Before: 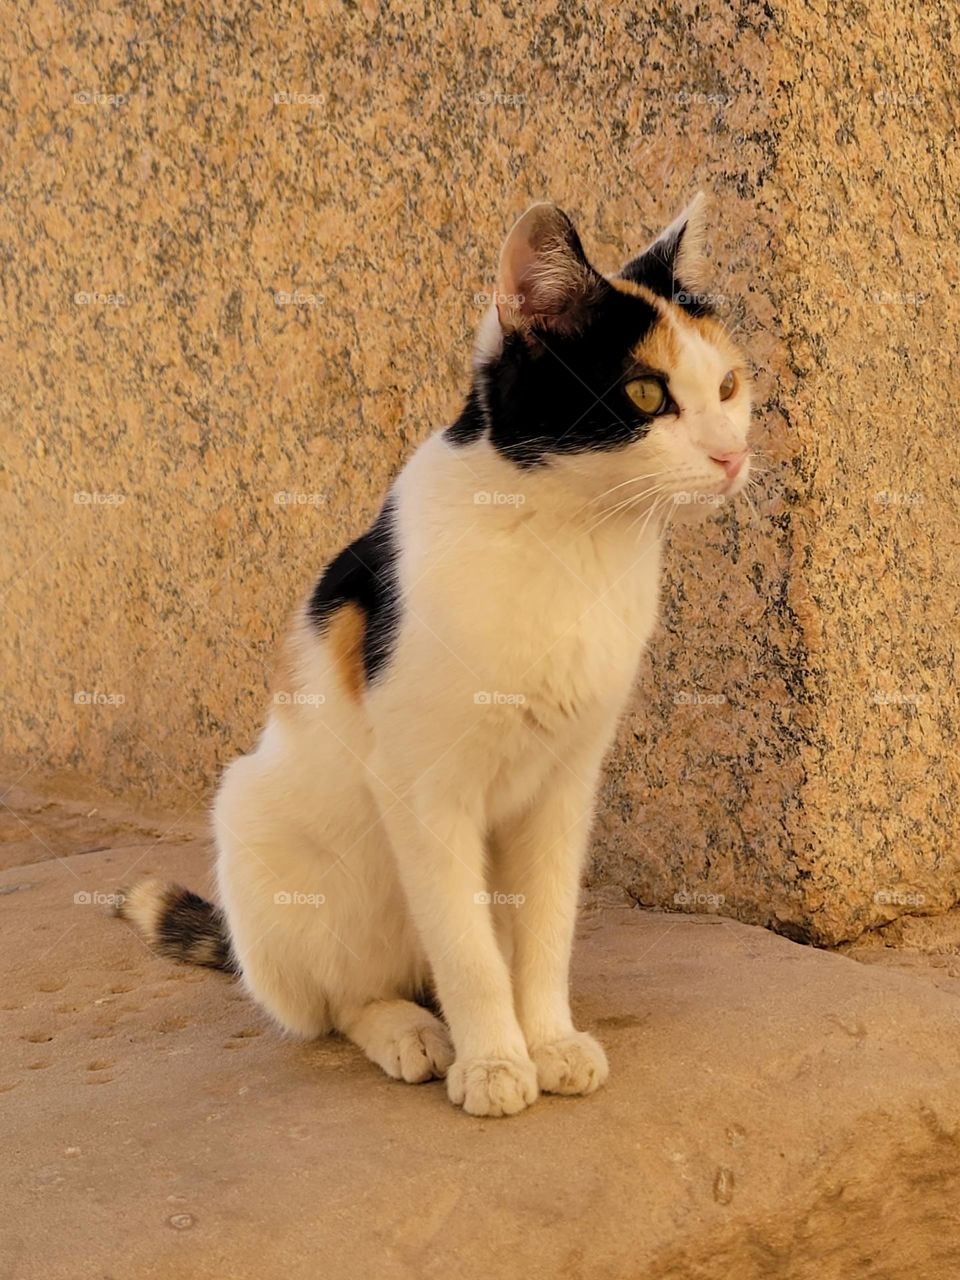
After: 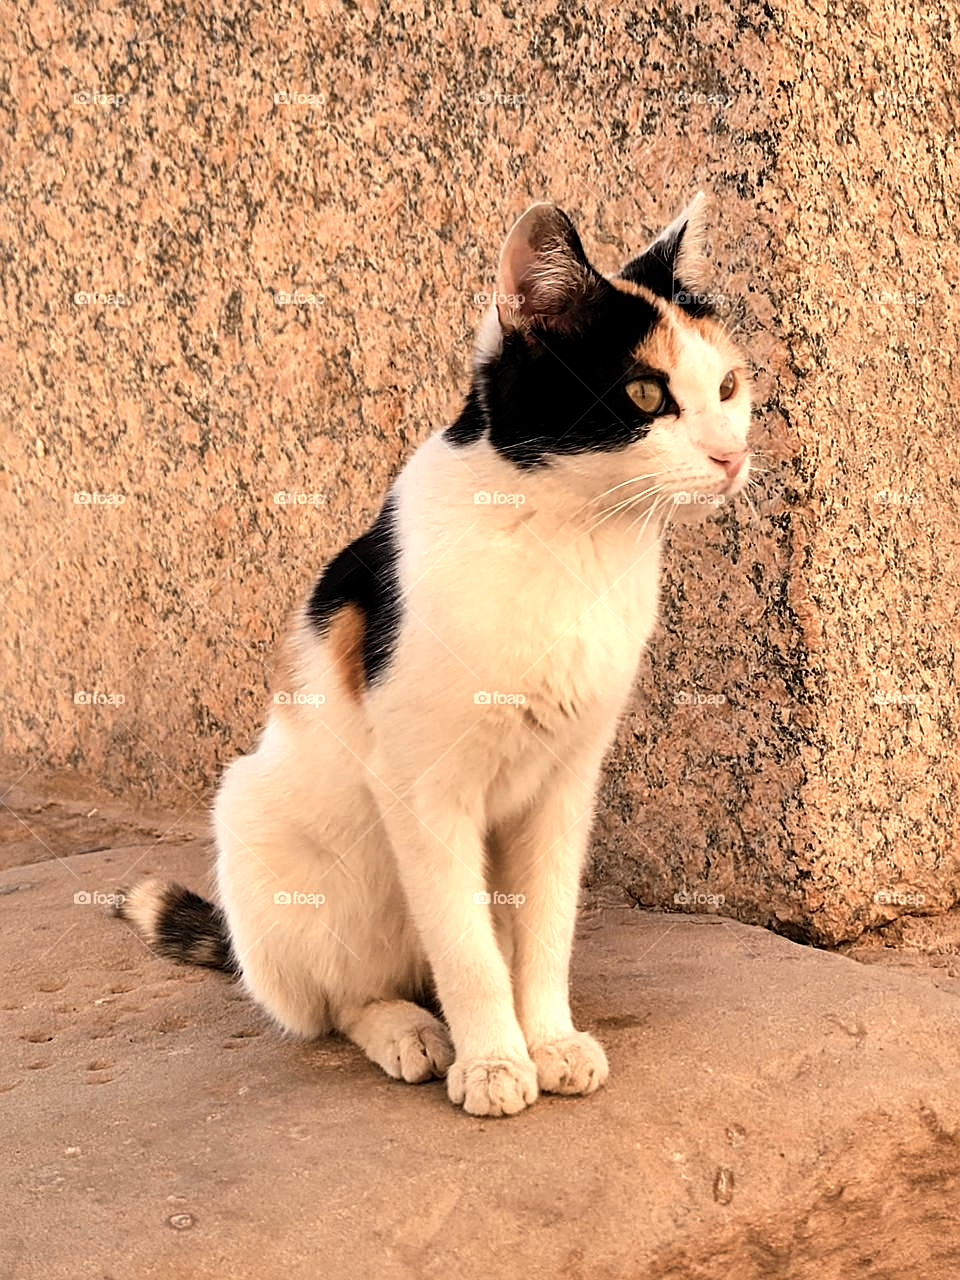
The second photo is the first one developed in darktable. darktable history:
tone equalizer: -8 EV -0.789 EV, -7 EV -0.738 EV, -6 EV -0.598 EV, -5 EV -0.362 EV, -3 EV 0.403 EV, -2 EV 0.6 EV, -1 EV 0.693 EV, +0 EV 0.771 EV, edges refinement/feathering 500, mask exposure compensation -1.57 EV, preserve details no
sharpen: radius 2.206, amount 0.384, threshold 0.205
color zones: curves: ch0 [(0, 0.473) (0.001, 0.473) (0.226, 0.548) (0.4, 0.589) (0.525, 0.54) (0.728, 0.403) (0.999, 0.473) (1, 0.473)]; ch1 [(0, 0.619) (0.001, 0.619) (0.234, 0.388) (0.4, 0.372) (0.528, 0.422) (0.732, 0.53) (0.999, 0.619) (1, 0.619)]; ch2 [(0, 0.547) (0.001, 0.547) (0.226, 0.45) (0.4, 0.525) (0.525, 0.585) (0.8, 0.511) (0.999, 0.547) (1, 0.547)]
shadows and highlights: soften with gaussian
